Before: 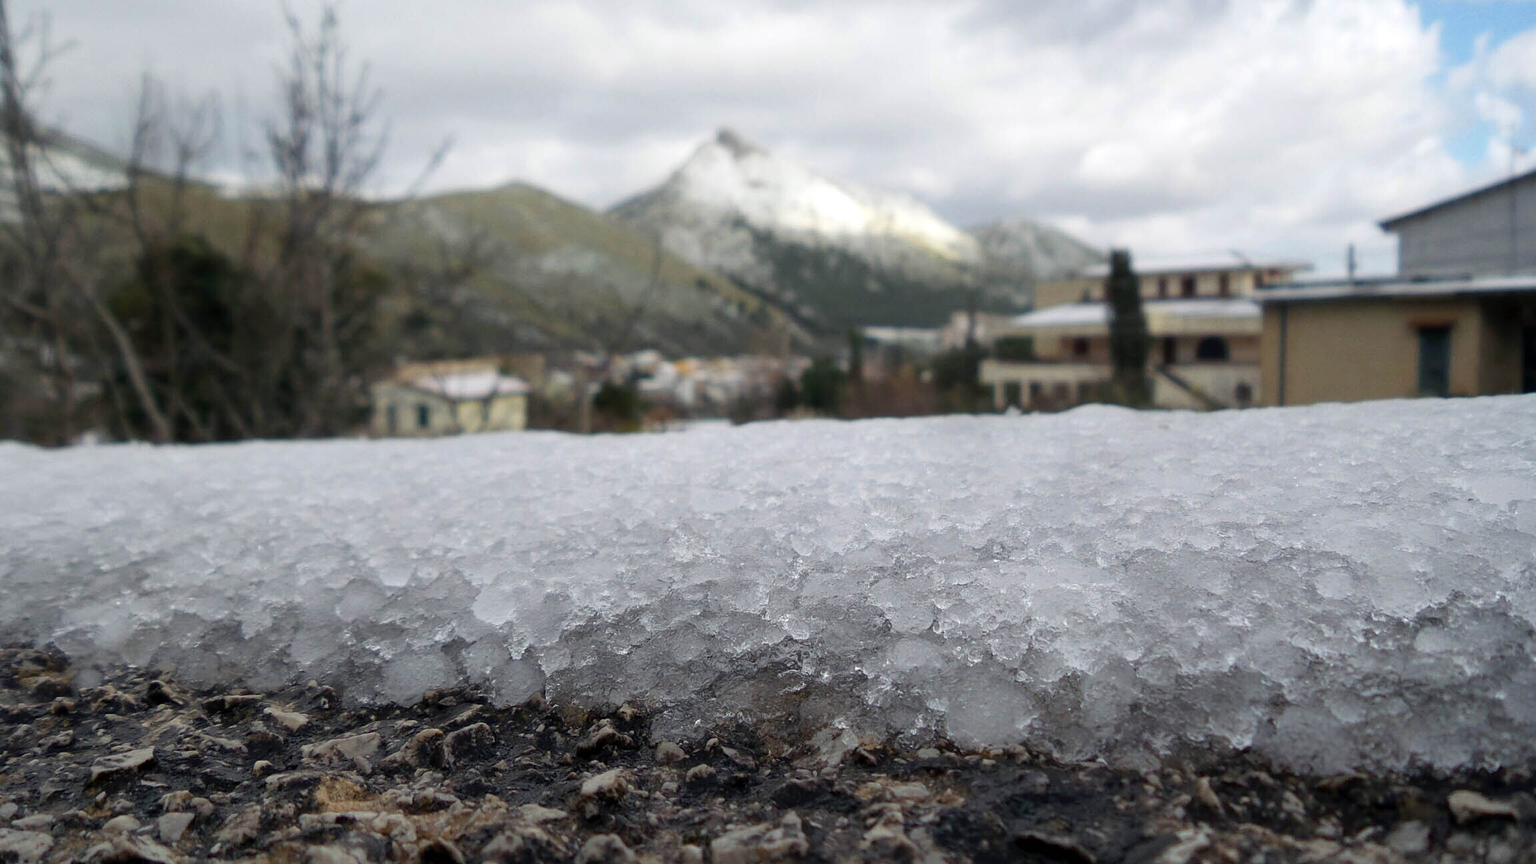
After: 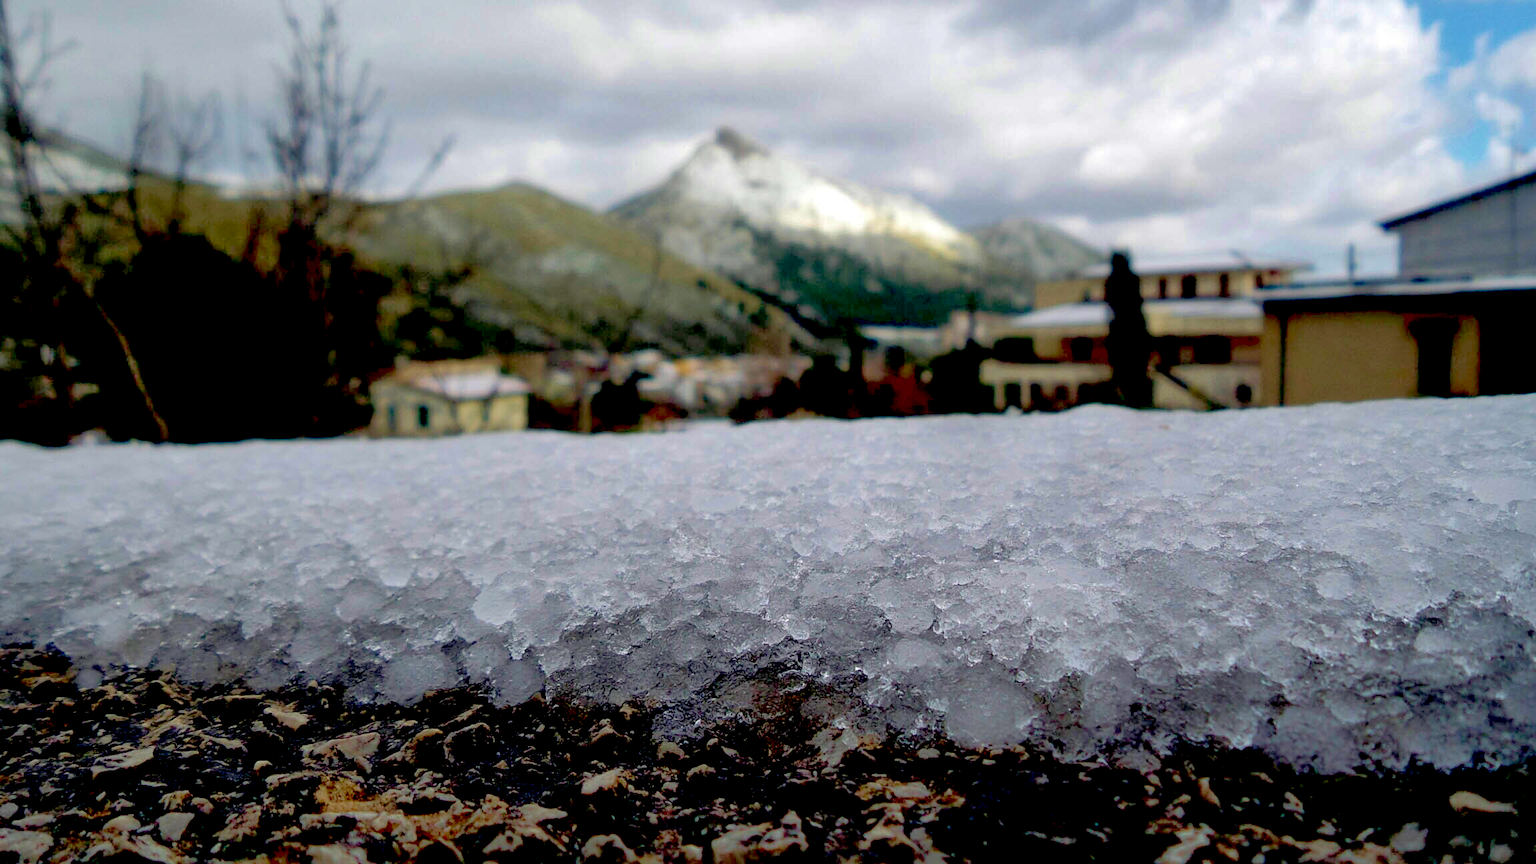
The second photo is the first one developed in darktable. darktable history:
exposure: black level correction 0.057, compensate highlight preservation false
shadows and highlights: on, module defaults
velvia: strength 44.52%
